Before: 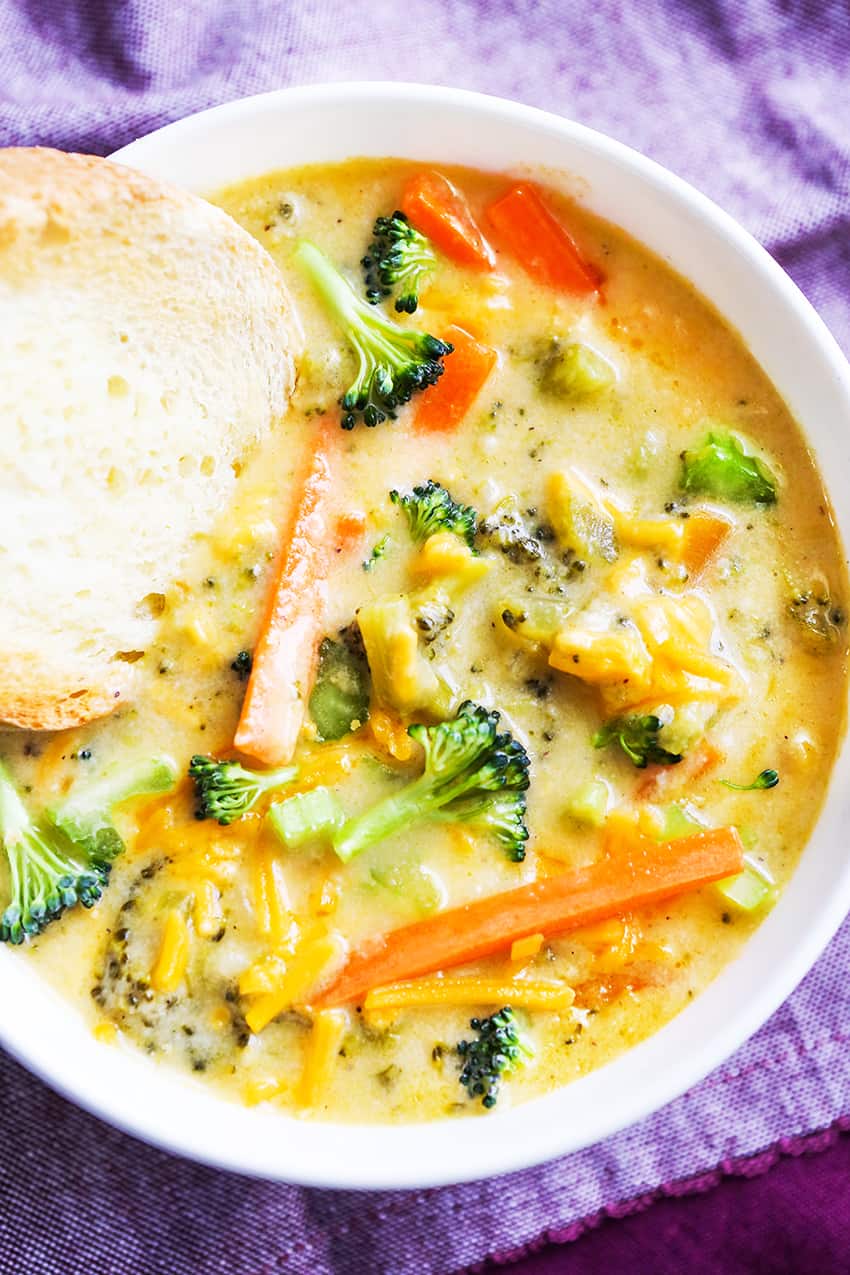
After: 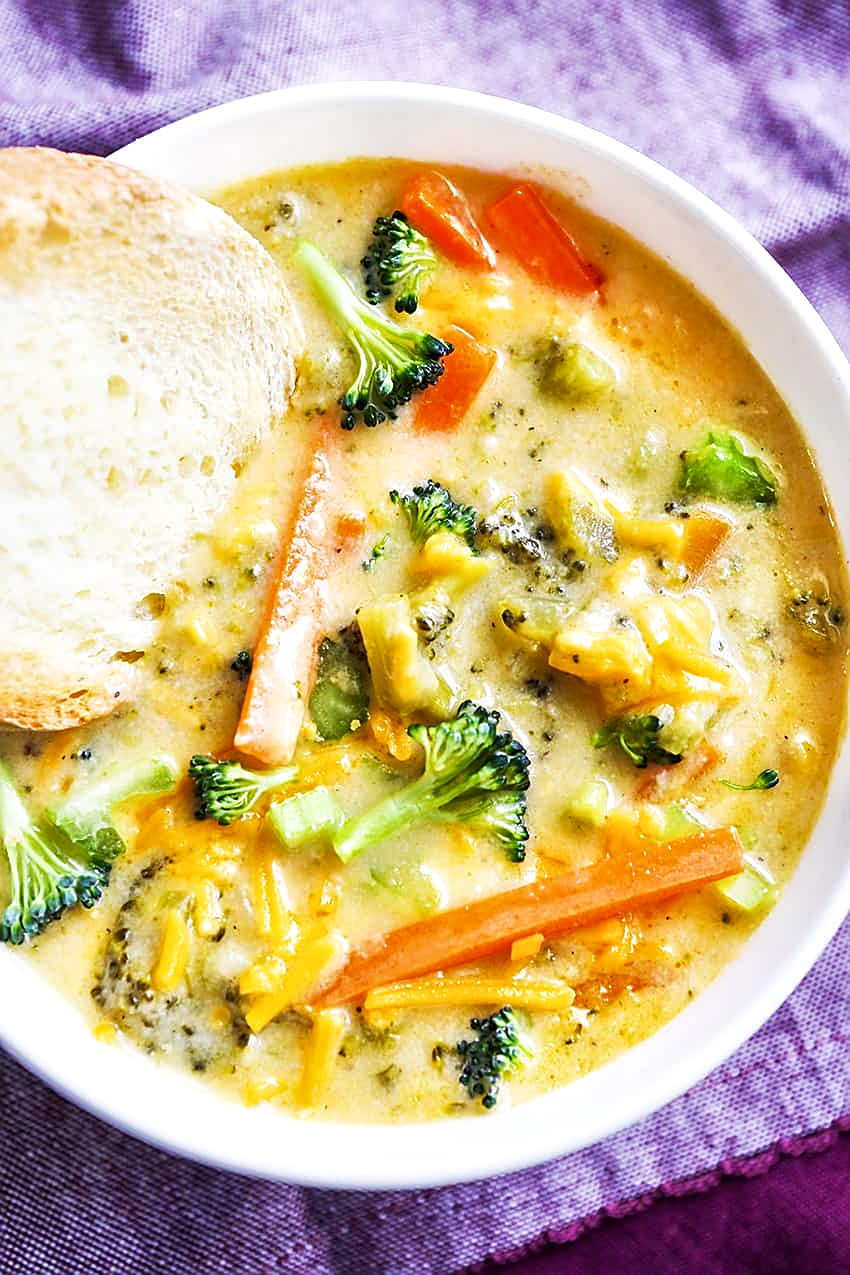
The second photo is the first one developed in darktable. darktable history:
sharpen: on, module defaults
local contrast: mode bilateral grid, contrast 20, coarseness 50, detail 144%, midtone range 0.2
